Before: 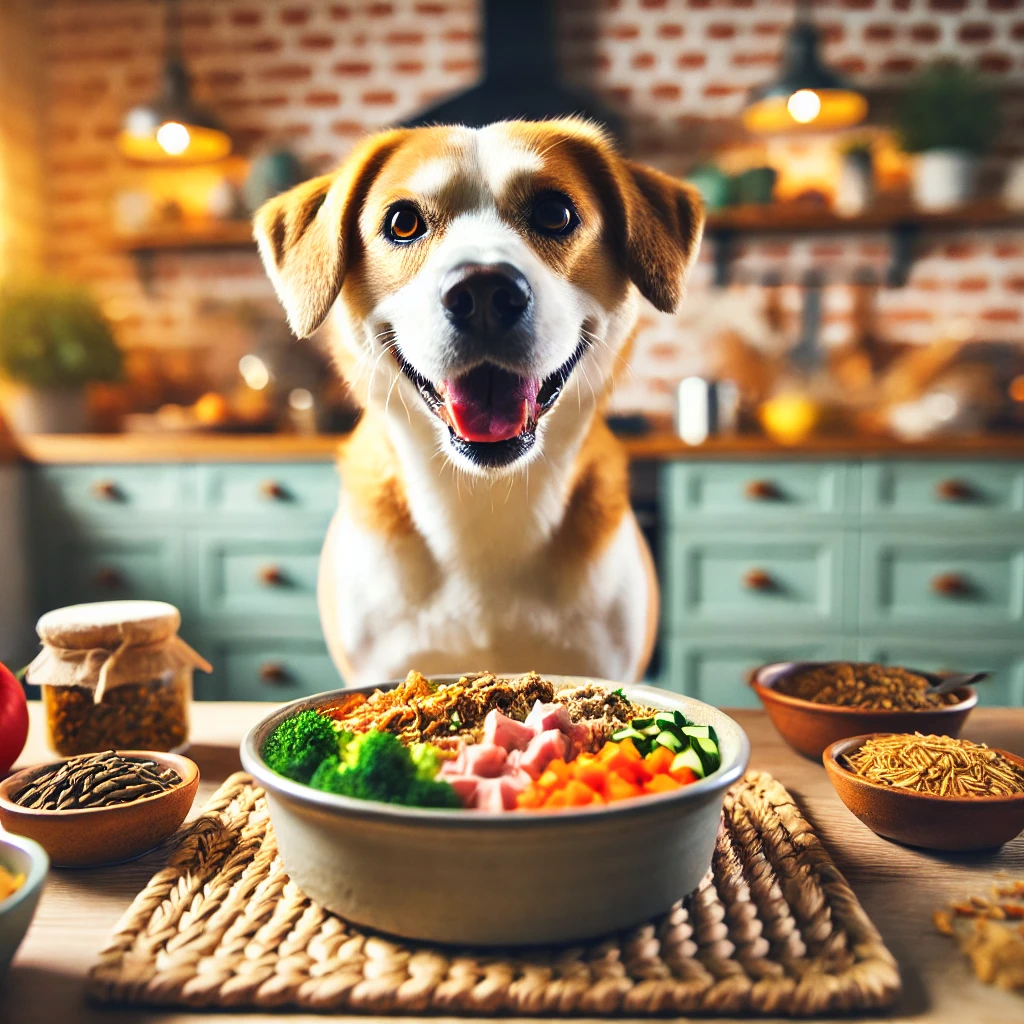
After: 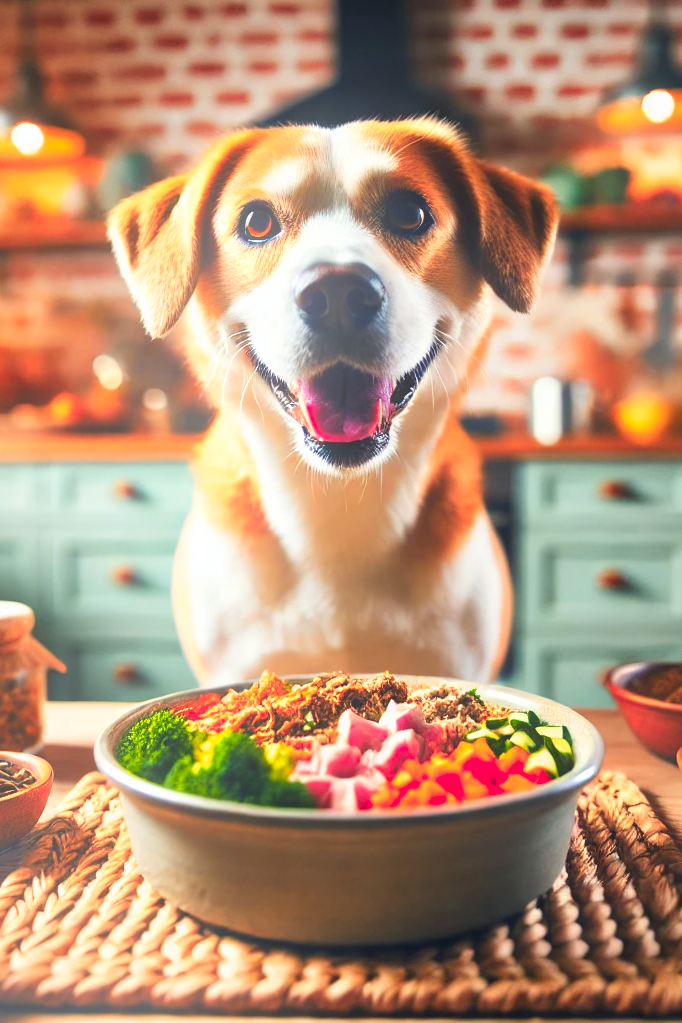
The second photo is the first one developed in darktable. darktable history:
color zones: curves: ch1 [(0.235, 0.558) (0.75, 0.5)]; ch2 [(0.25, 0.462) (0.749, 0.457)], mix 40.67%
crop and rotate: left 14.292%, right 19.041%
bloom: size 16%, threshold 98%, strength 20%
